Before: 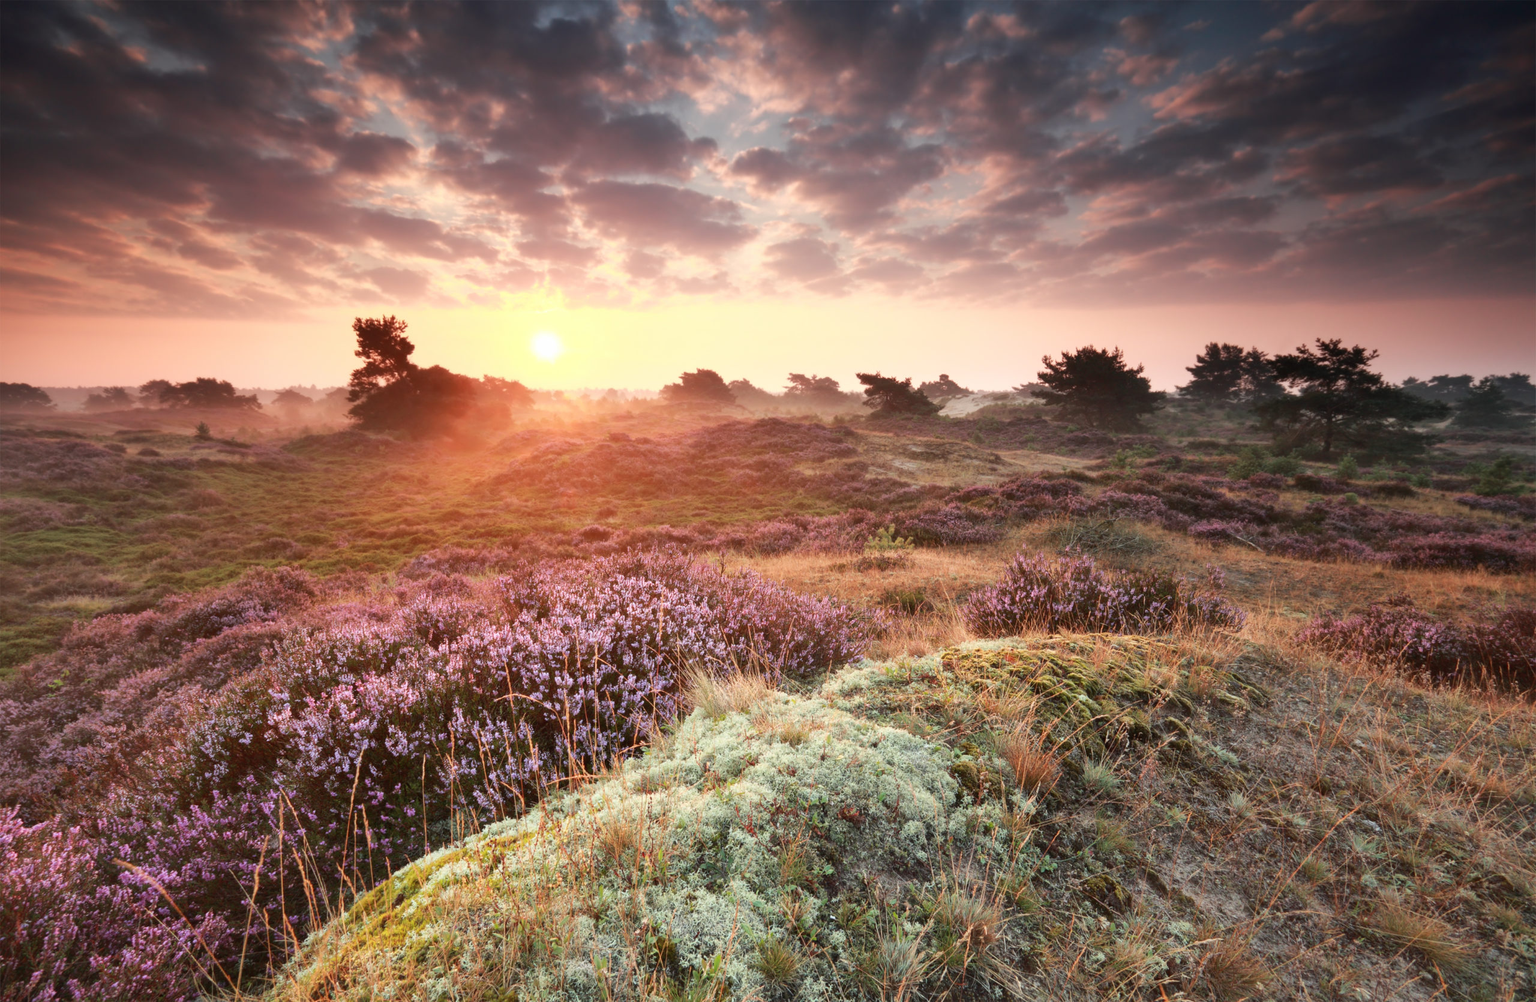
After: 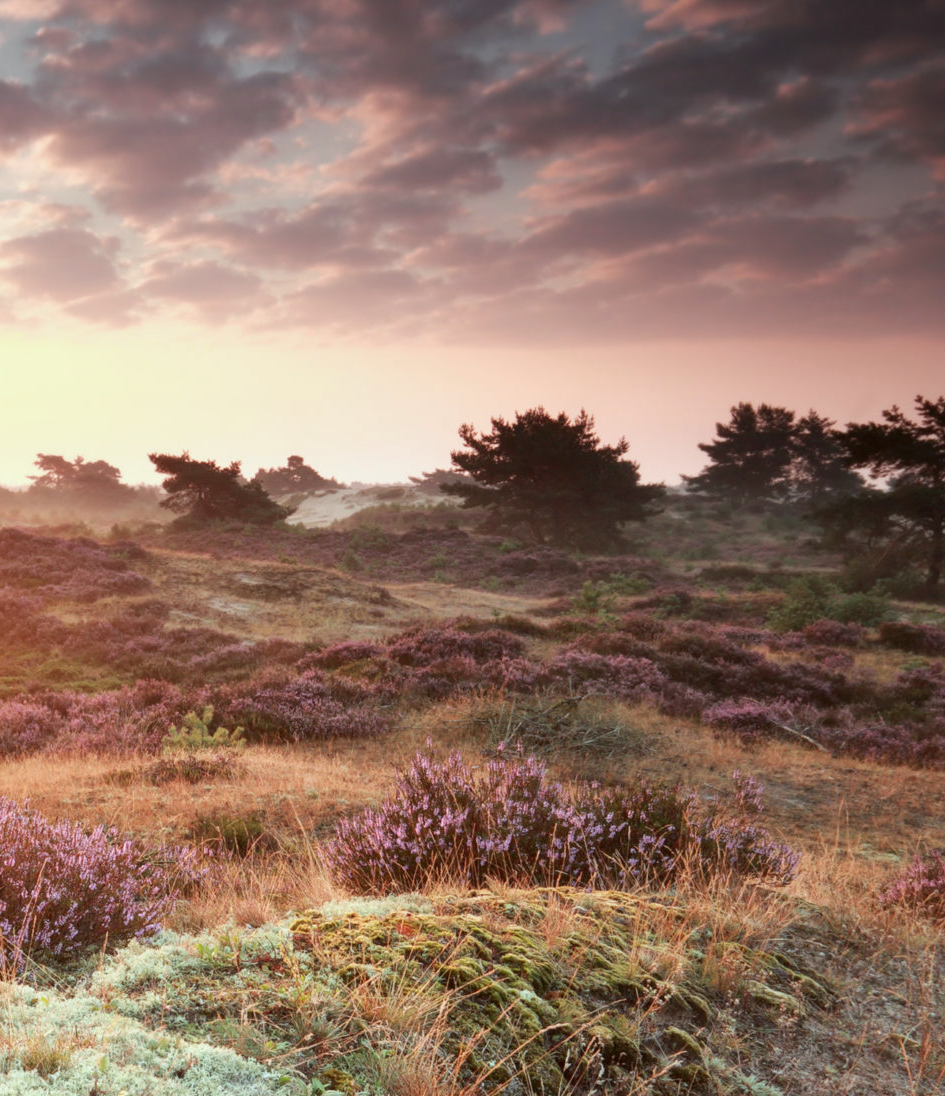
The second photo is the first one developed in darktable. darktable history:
crop and rotate: left 49.936%, top 10.094%, right 13.136%, bottom 24.256%
color correction: highlights a* -4.98, highlights b* -3.76, shadows a* 3.83, shadows b* 4.08
